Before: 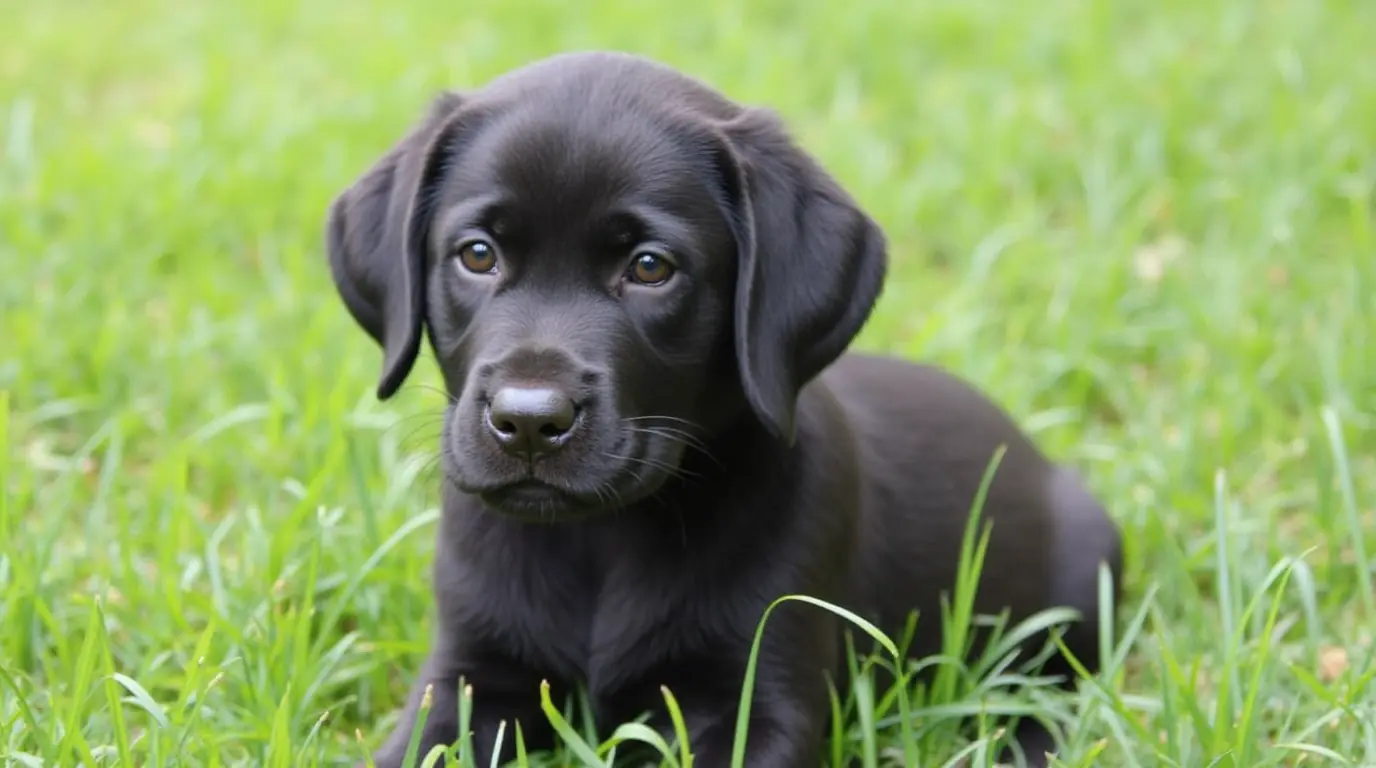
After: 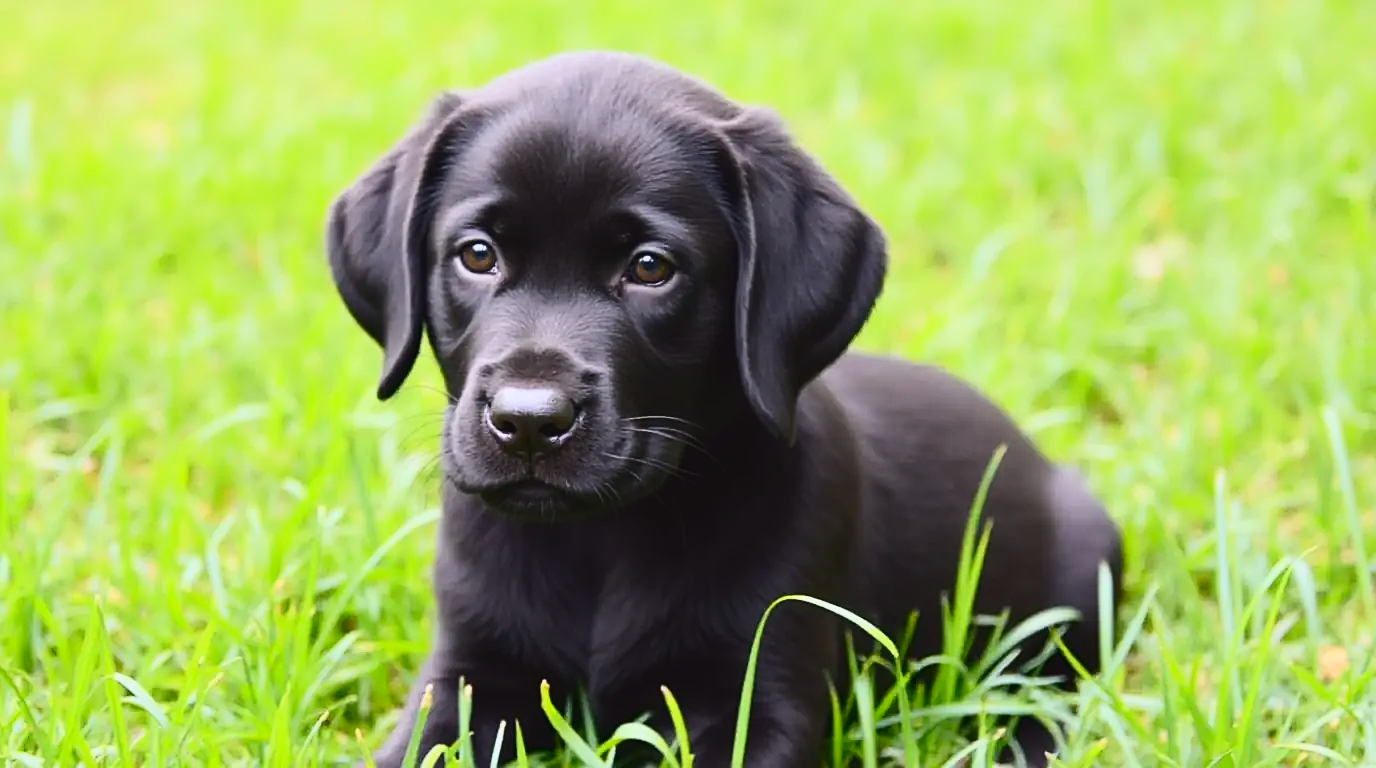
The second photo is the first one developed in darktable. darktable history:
tone curve: curves: ch0 [(0, 0.031) (0.145, 0.106) (0.319, 0.269) (0.495, 0.544) (0.707, 0.833) (0.859, 0.931) (1, 0.967)]; ch1 [(0, 0) (0.279, 0.218) (0.424, 0.411) (0.495, 0.504) (0.538, 0.55) (0.578, 0.595) (0.707, 0.778) (1, 1)]; ch2 [(0, 0) (0.125, 0.089) (0.353, 0.329) (0.436, 0.432) (0.552, 0.554) (0.615, 0.674) (1, 1)], color space Lab, independent channels, preserve colors none
sharpen: on, module defaults
shadows and highlights: shadows 20.06, highlights -20.74, soften with gaussian
